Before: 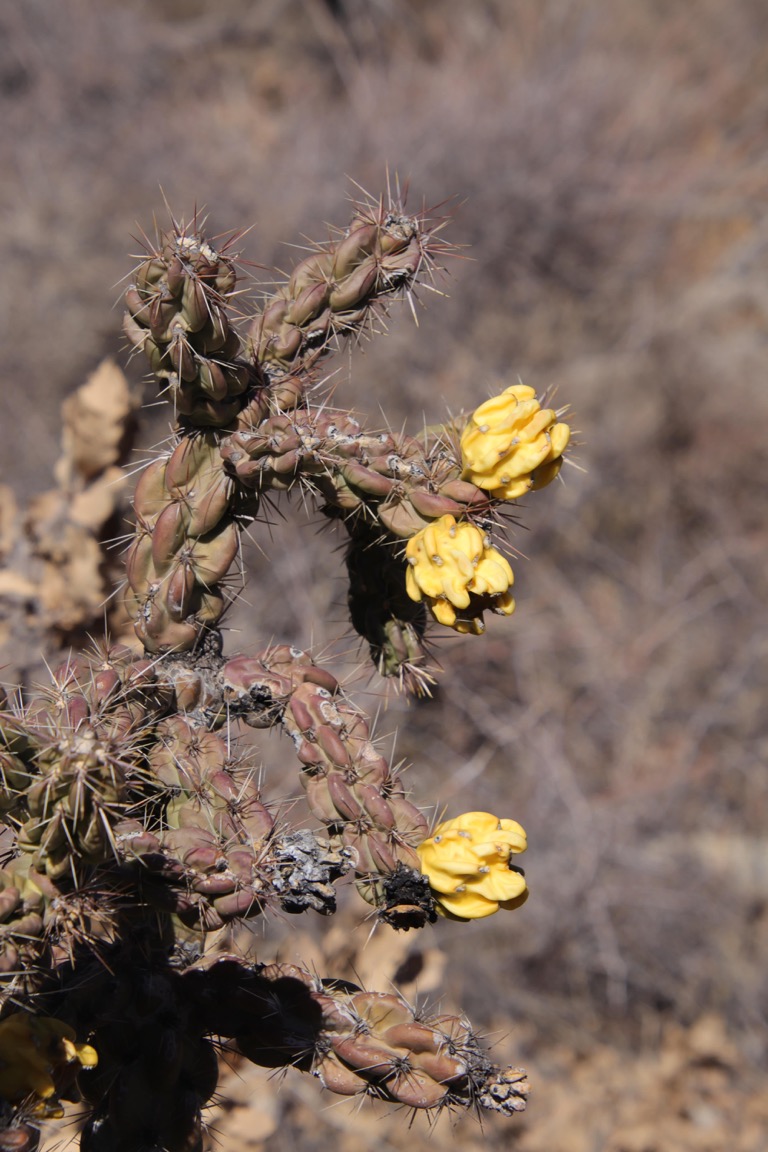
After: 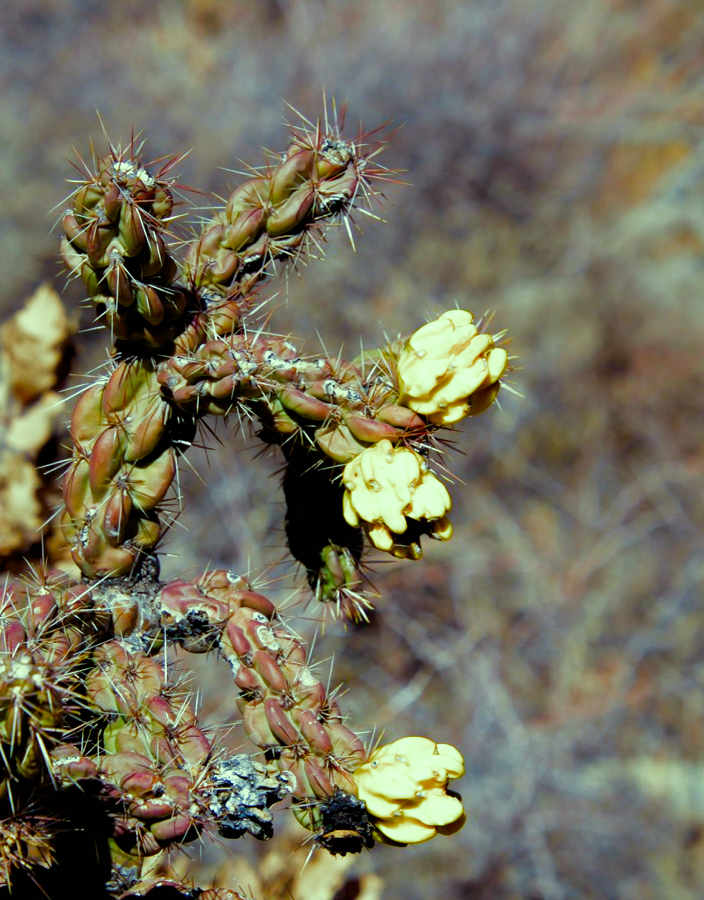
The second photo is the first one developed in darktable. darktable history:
color calibration: illuminant F (fluorescent), F source F9 (Cool White Deluxe 4150 K) – high CRI, x 0.374, y 0.373, temperature 4157.46 K
crop: left 8.287%, top 6.571%, bottom 15.239%
exposure: black level correction 0.009, exposure 0.016 EV, compensate highlight preservation false
filmic rgb: black relative exposure -11.36 EV, white relative exposure 3.23 EV, hardness 6.8, preserve chrominance RGB euclidean norm (legacy), color science v4 (2020)
color zones: curves: ch0 [(0.068, 0.464) (0.25, 0.5) (0.48, 0.508) (0.75, 0.536) (0.886, 0.476) (0.967, 0.456)]; ch1 [(0.066, 0.456) (0.25, 0.5) (0.616, 0.508) (0.746, 0.56) (0.934, 0.444)]
color balance rgb: white fulcrum 0.992 EV, linear chroma grading › global chroma 14.506%, perceptual saturation grading › global saturation 25.248%, global vibrance 30.177%, contrast 9.371%
color correction: highlights a* -11.2, highlights b* 9.89, saturation 1.72
